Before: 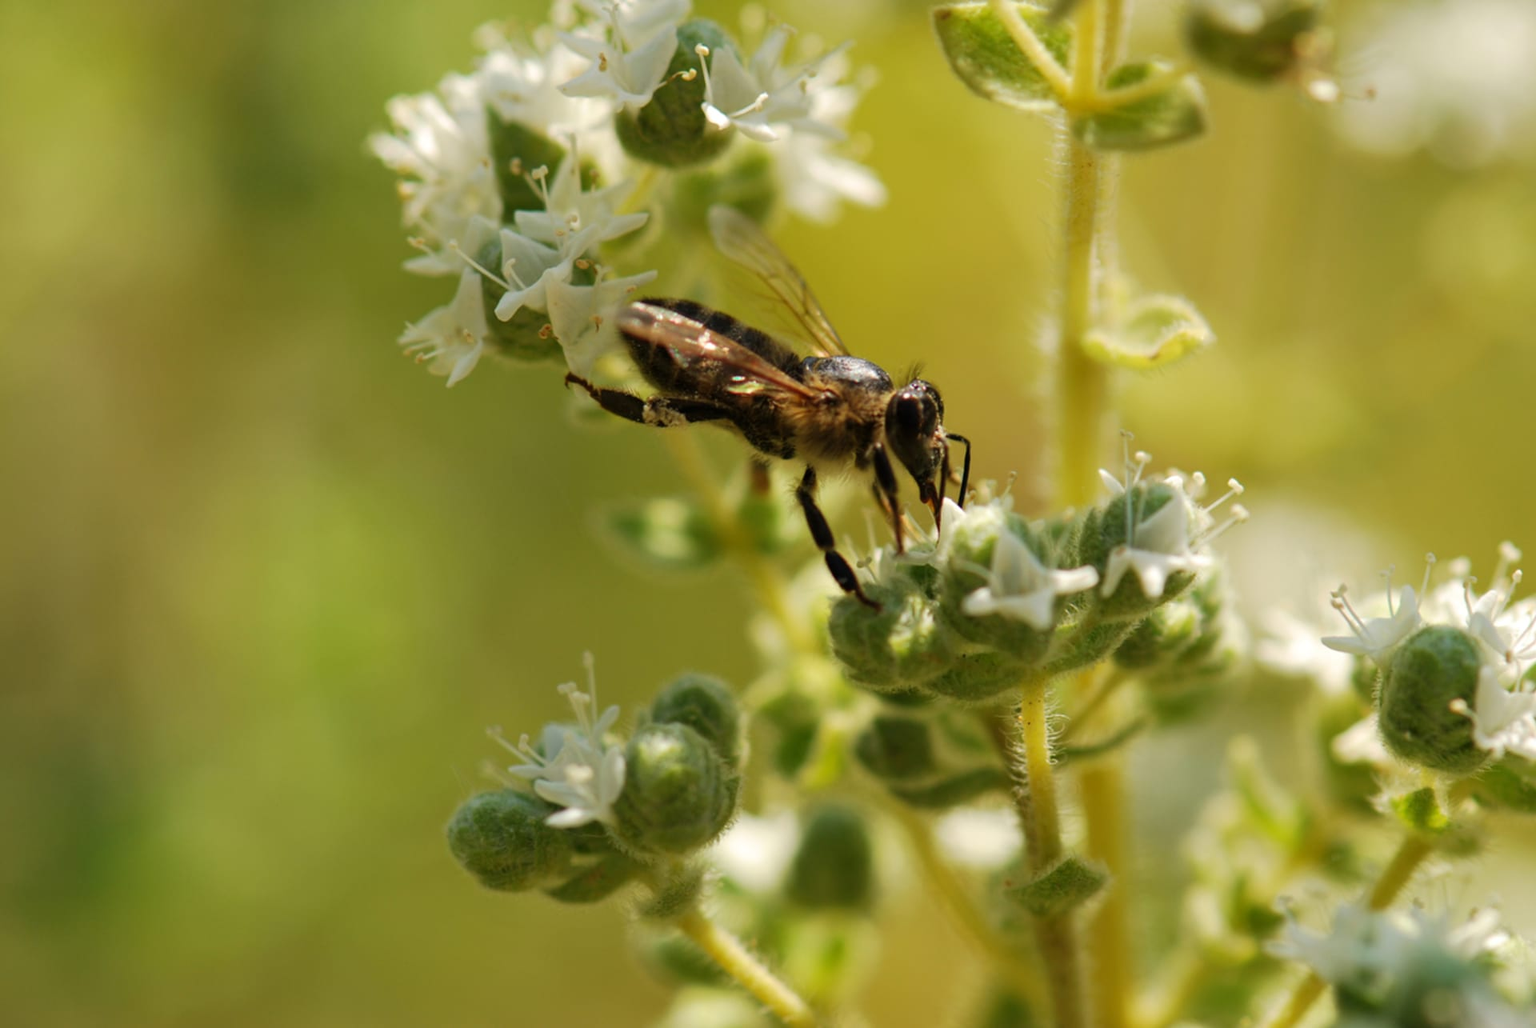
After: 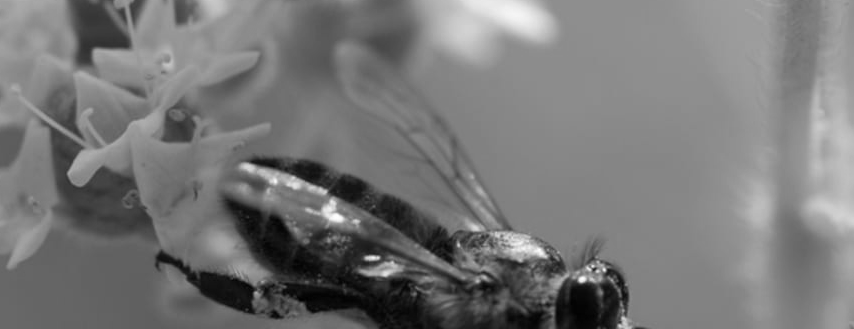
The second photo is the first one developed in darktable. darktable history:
crop: left 28.745%, top 16.804%, right 26.736%, bottom 57.516%
color balance rgb: perceptual saturation grading › global saturation 0.158%, perceptual saturation grading › mid-tones 6.319%, perceptual saturation grading › shadows 71.855%
color zones: curves: ch0 [(0, 0.613) (0.01, 0.613) (0.245, 0.448) (0.498, 0.529) (0.642, 0.665) (0.879, 0.777) (0.99, 0.613)]; ch1 [(0, 0) (0.143, 0) (0.286, 0) (0.429, 0) (0.571, 0) (0.714, 0) (0.857, 0)]
